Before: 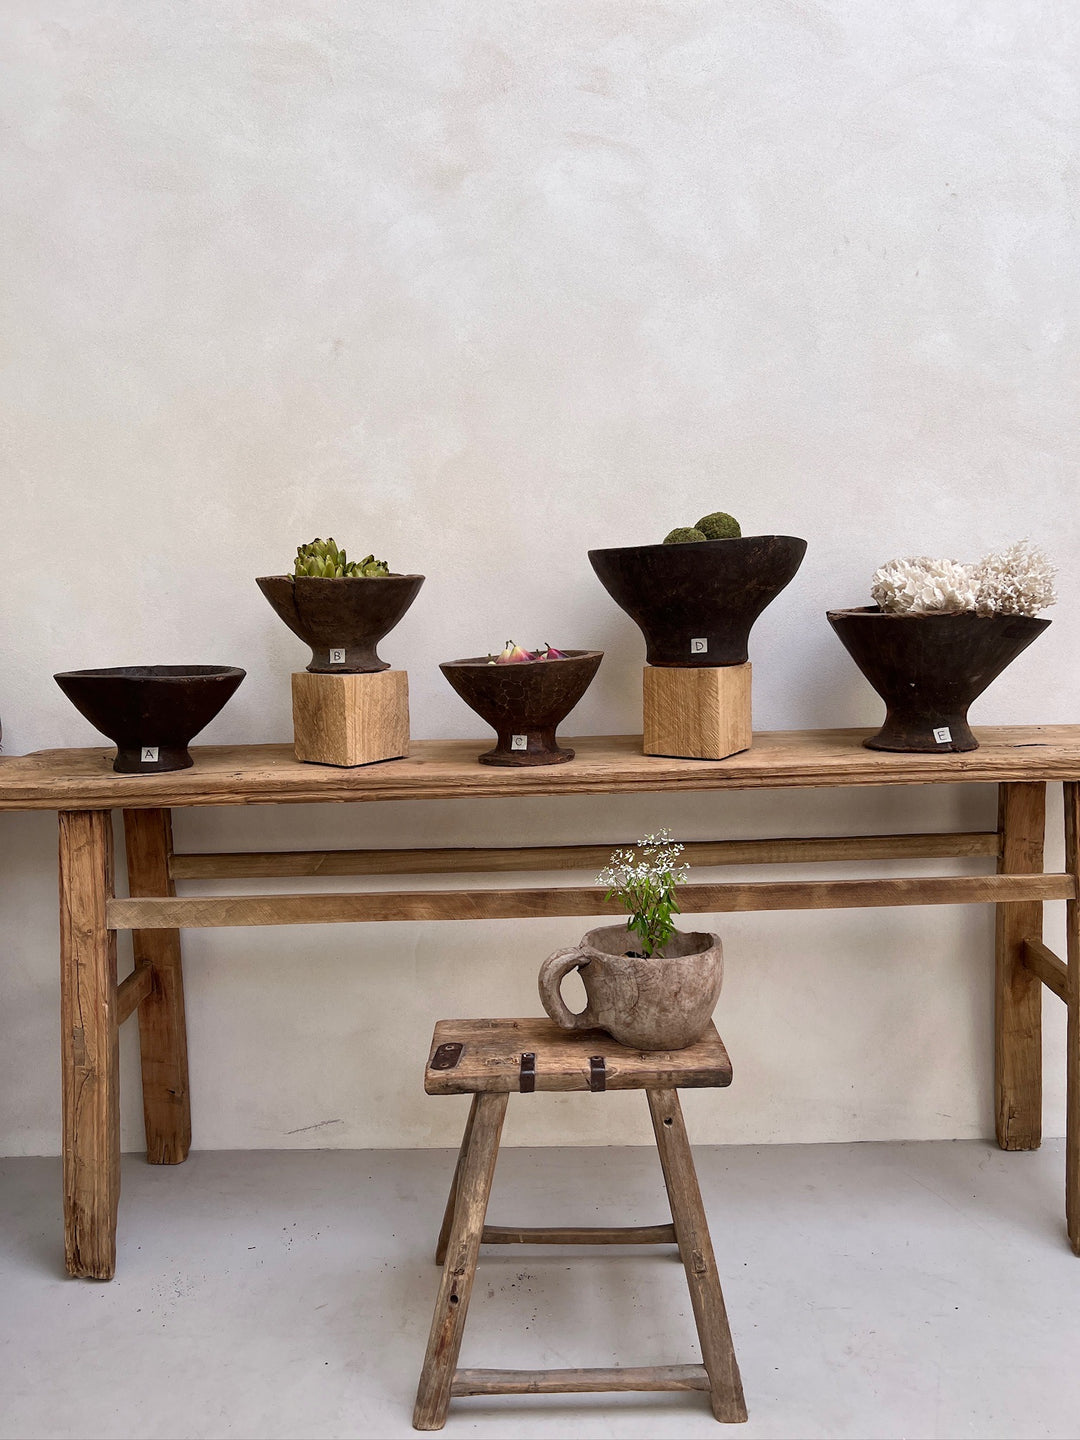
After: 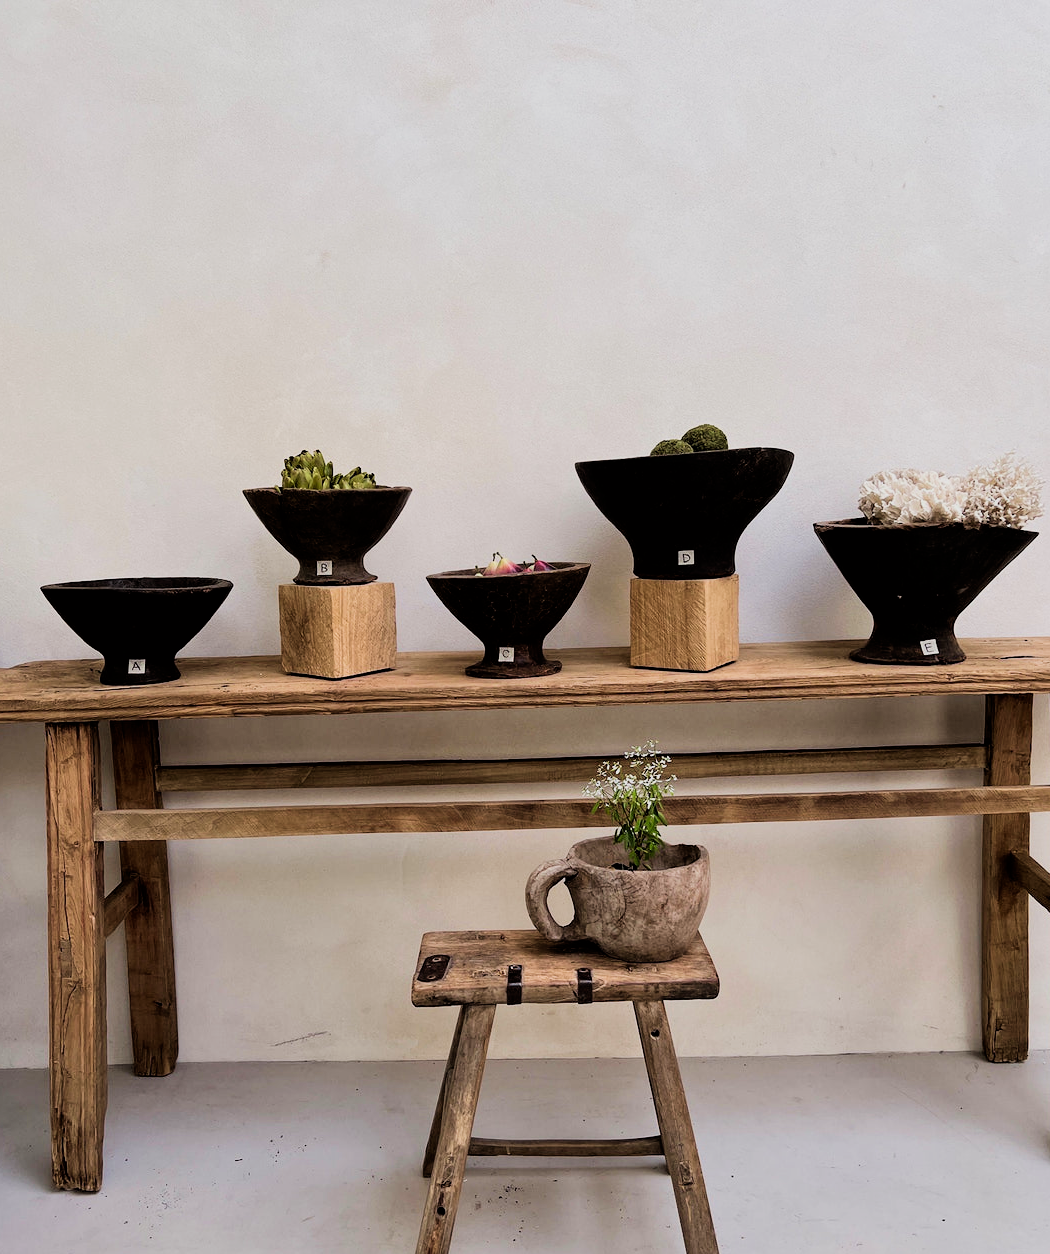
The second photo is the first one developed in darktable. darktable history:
crop: left 1.209%, top 6.144%, right 1.488%, bottom 6.769%
velvia: on, module defaults
filmic rgb: black relative exposure -5.03 EV, white relative exposure 3.98 EV, threshold 2.94 EV, hardness 2.9, contrast 1.298, highlights saturation mix -30.74%, iterations of high-quality reconstruction 0, enable highlight reconstruction true
